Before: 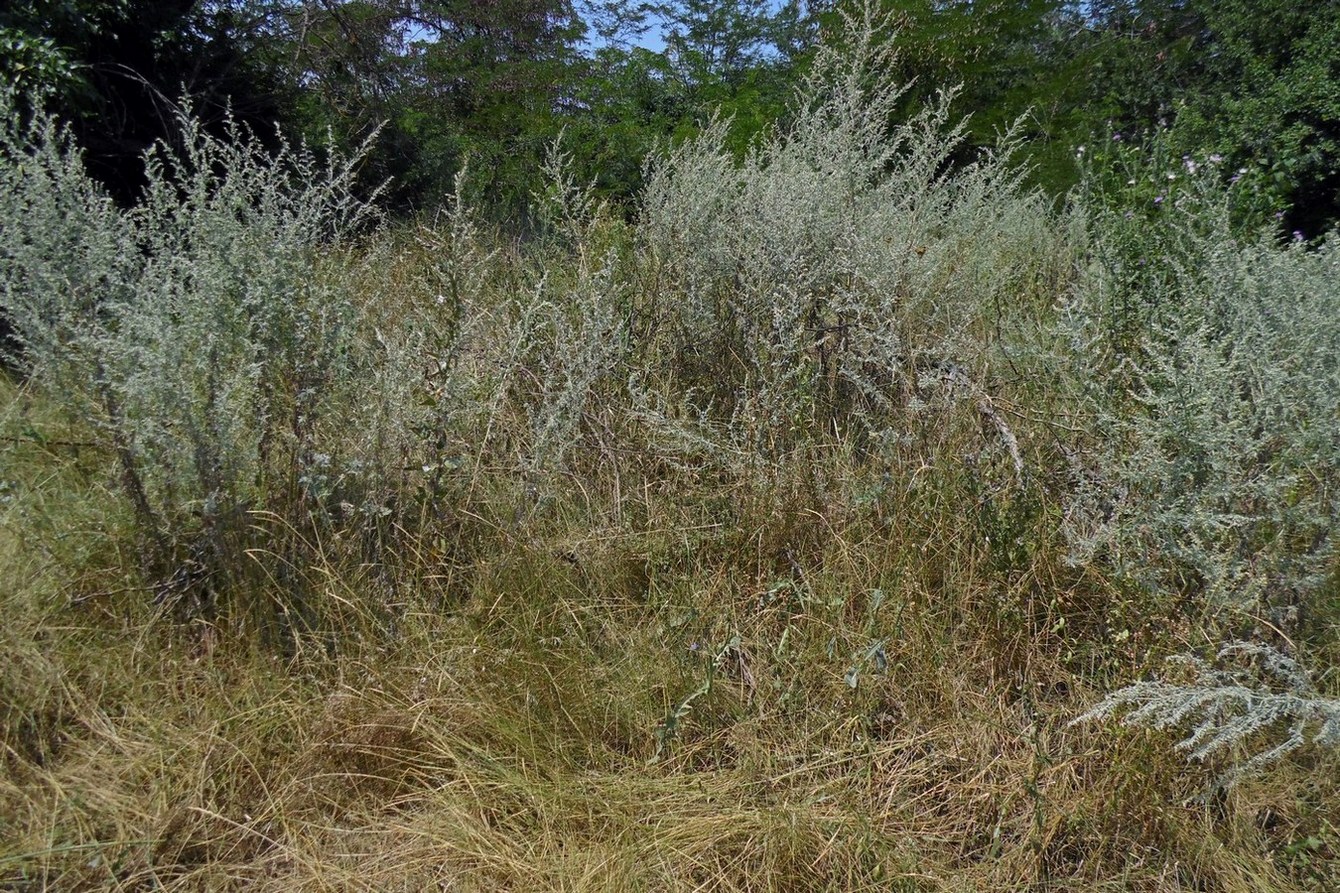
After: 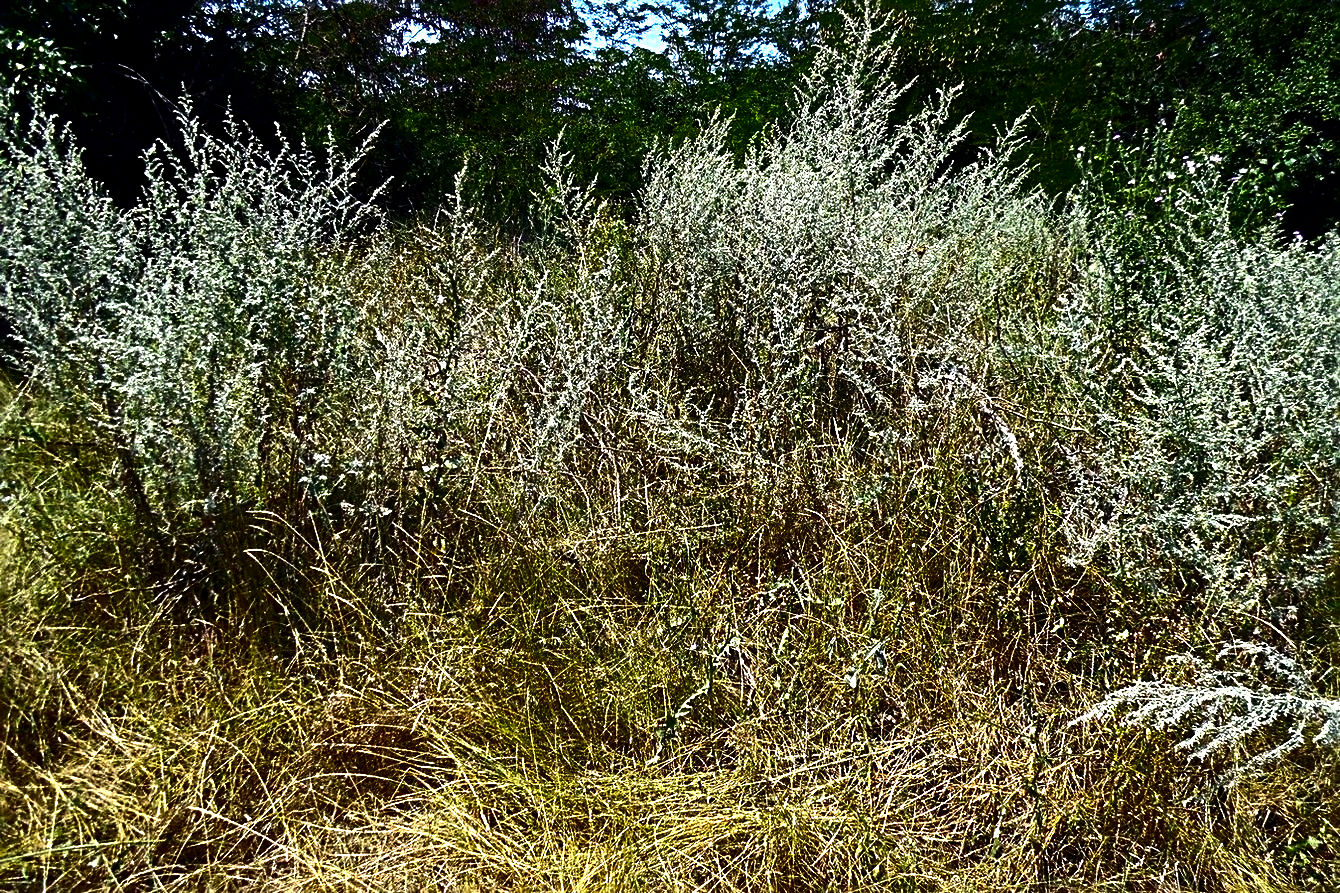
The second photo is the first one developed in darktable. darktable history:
color balance rgb: perceptual saturation grading › global saturation 25.858%, perceptual brilliance grading › highlights 74.221%, perceptual brilliance grading › shadows -30.279%, global vibrance 9.781%
contrast brightness saturation: contrast 0.192, brightness -0.224, saturation 0.12
sharpen: radius 3.112
